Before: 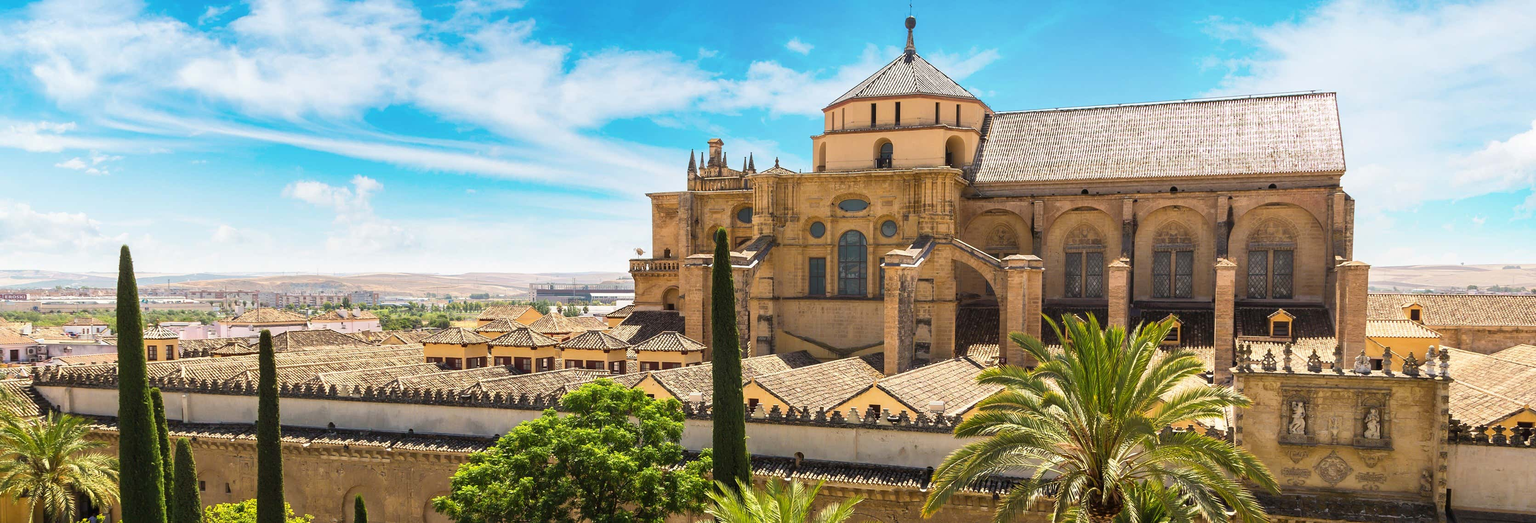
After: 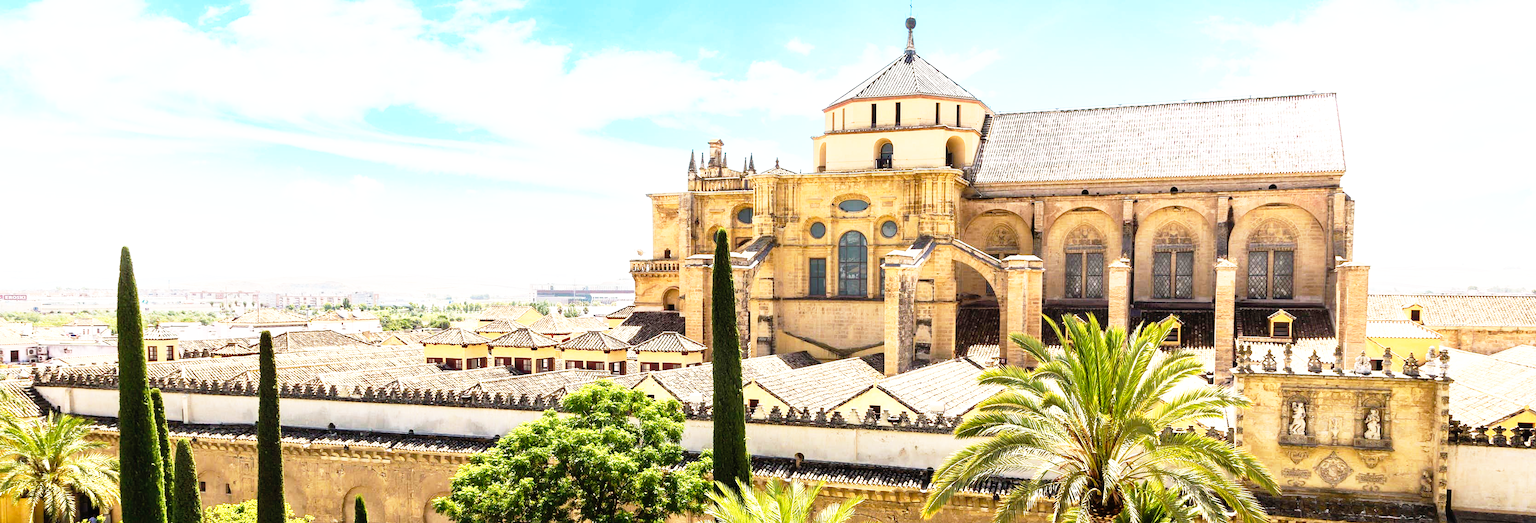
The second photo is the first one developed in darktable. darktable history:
base curve: curves: ch0 [(0, 0) (0.012, 0.01) (0.073, 0.168) (0.31, 0.711) (0.645, 0.957) (1, 1)], preserve colors none
tone equalizer: -8 EV -0.418 EV, -7 EV -0.392 EV, -6 EV -0.297 EV, -5 EV -0.223 EV, -3 EV 0.199 EV, -2 EV 0.326 EV, -1 EV 0.384 EV, +0 EV 0.432 EV, edges refinement/feathering 500, mask exposure compensation -1.57 EV, preserve details no
exposure: exposure 0.2 EV, compensate exposure bias true, compensate highlight preservation false
